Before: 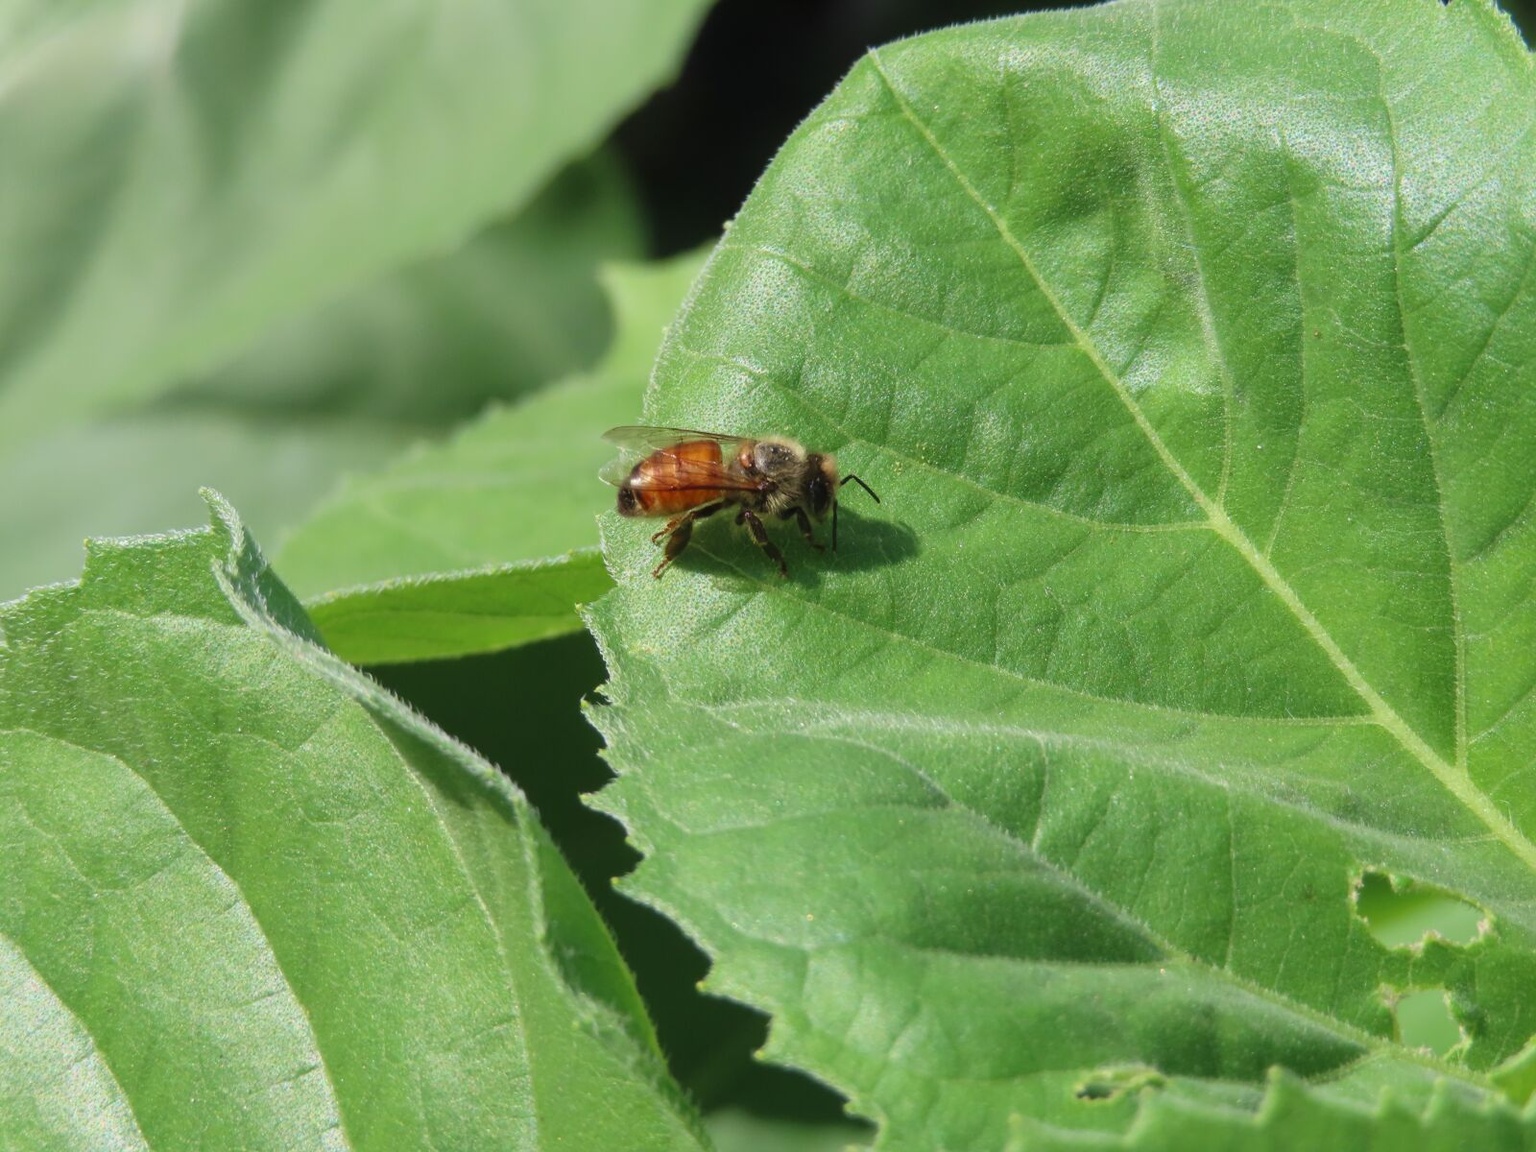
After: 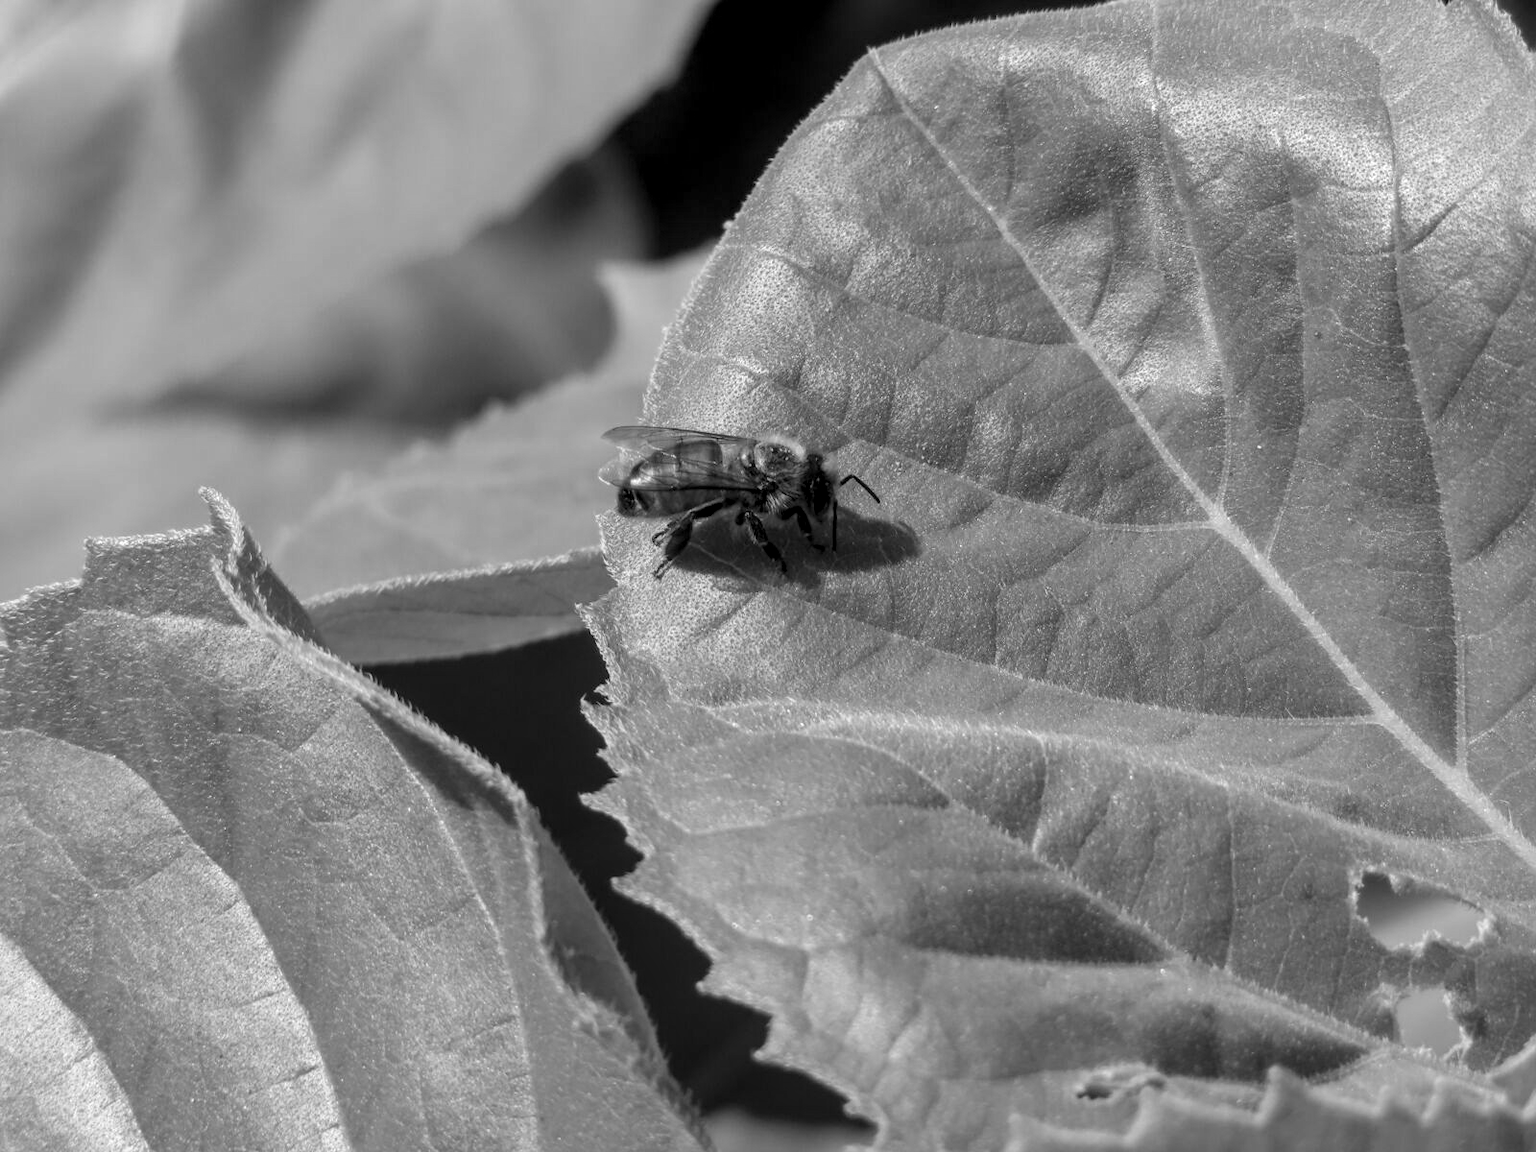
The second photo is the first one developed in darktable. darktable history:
color calibration: output gray [0.21, 0.42, 0.37, 0], gray › normalize channels true, illuminant as shot in camera, x 0.358, y 0.373, temperature 4628.91 K, gamut compression 0.01
local contrast: detail 144%
